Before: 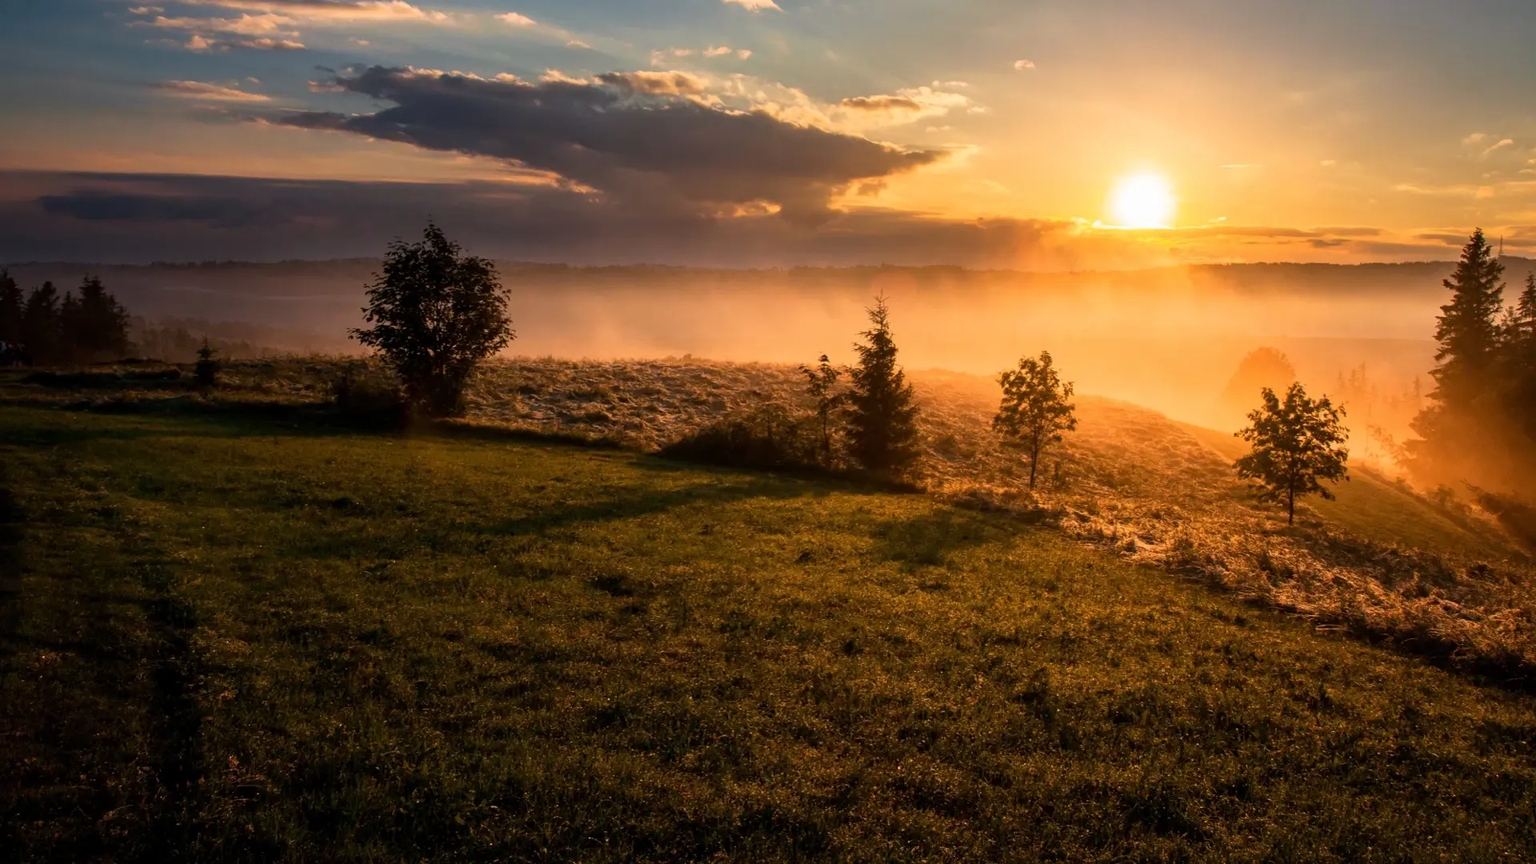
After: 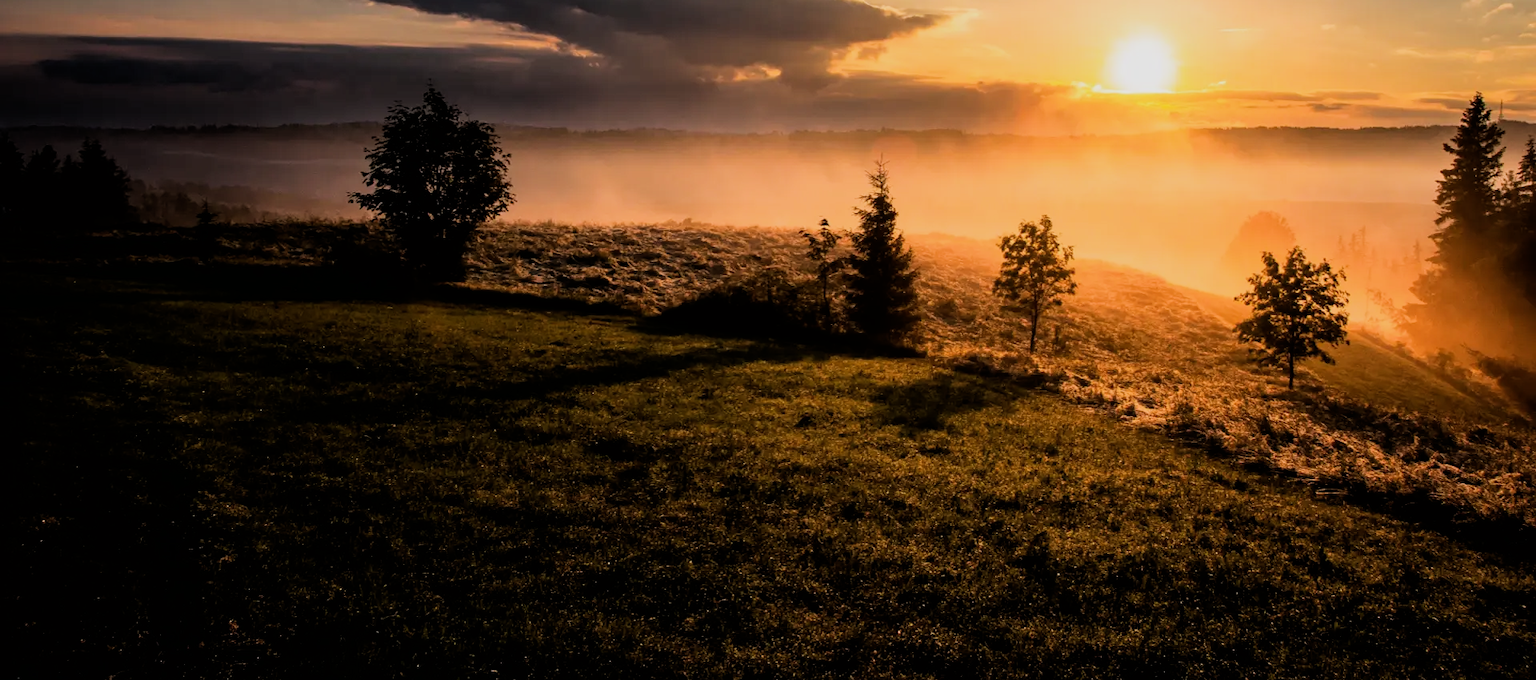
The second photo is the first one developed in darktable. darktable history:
crop and rotate: top 15.82%, bottom 5.386%
filmic rgb: black relative exposure -5.01 EV, white relative exposure 3.98 EV, hardness 2.88, contrast 1.299, highlights saturation mix -29.15%
